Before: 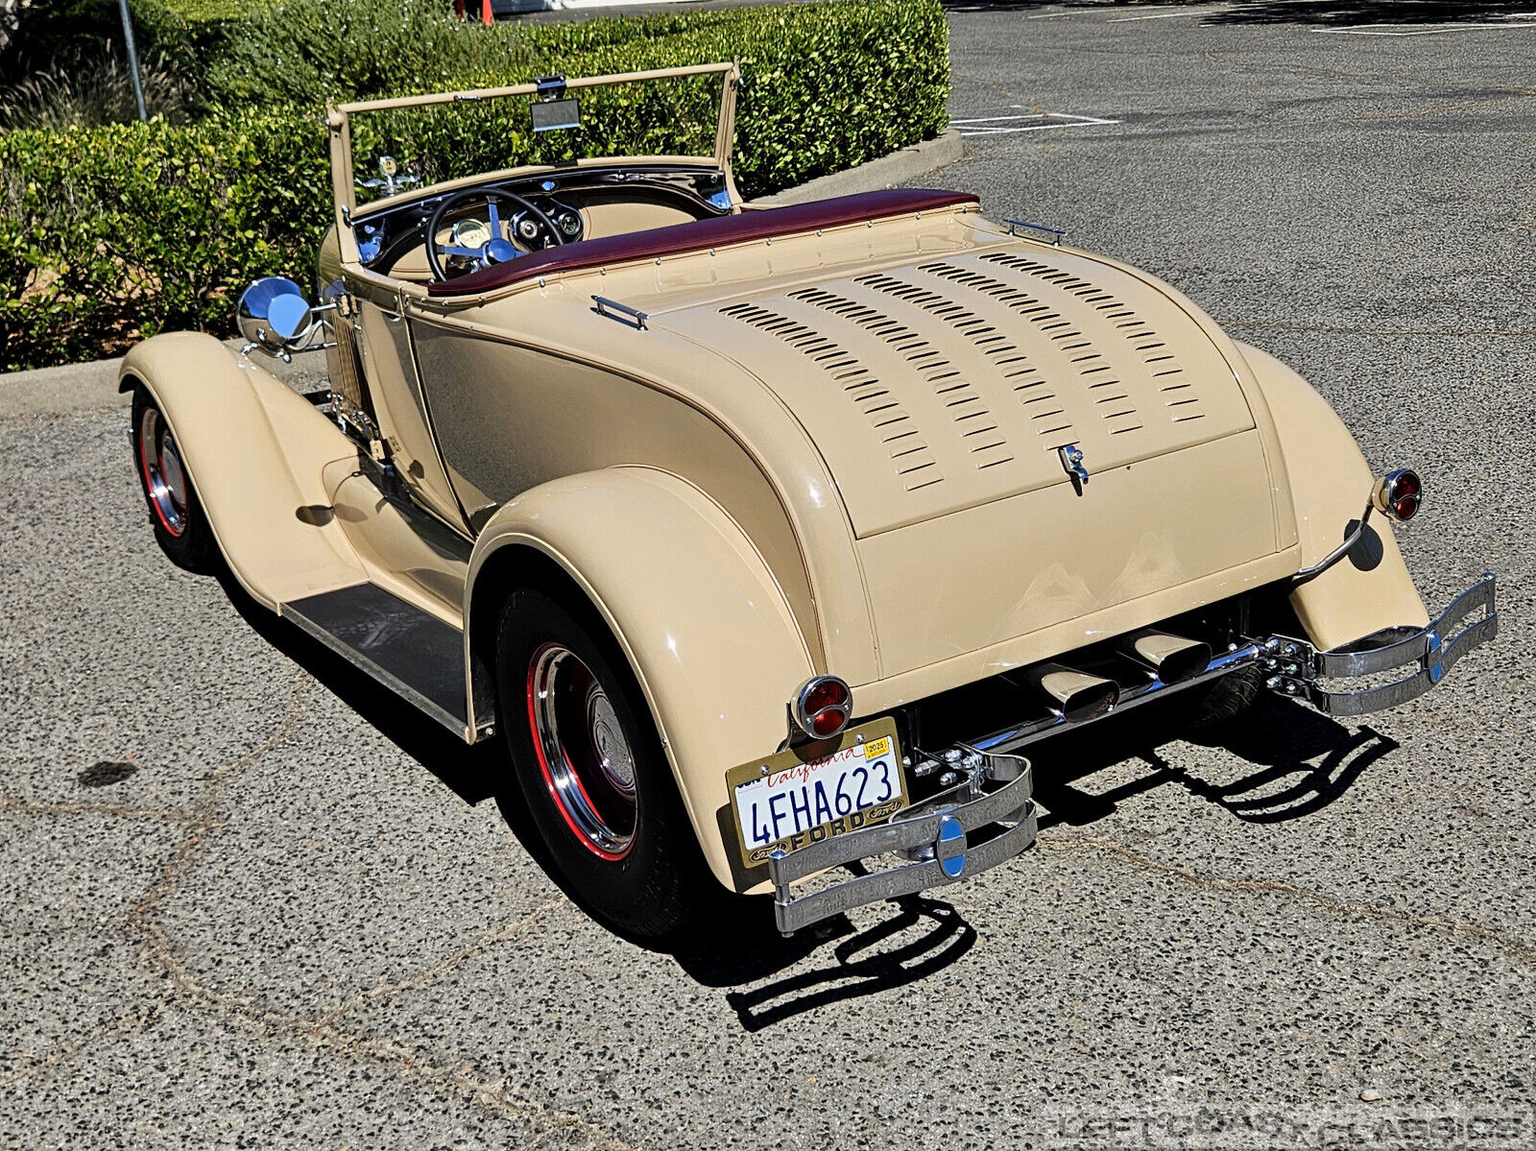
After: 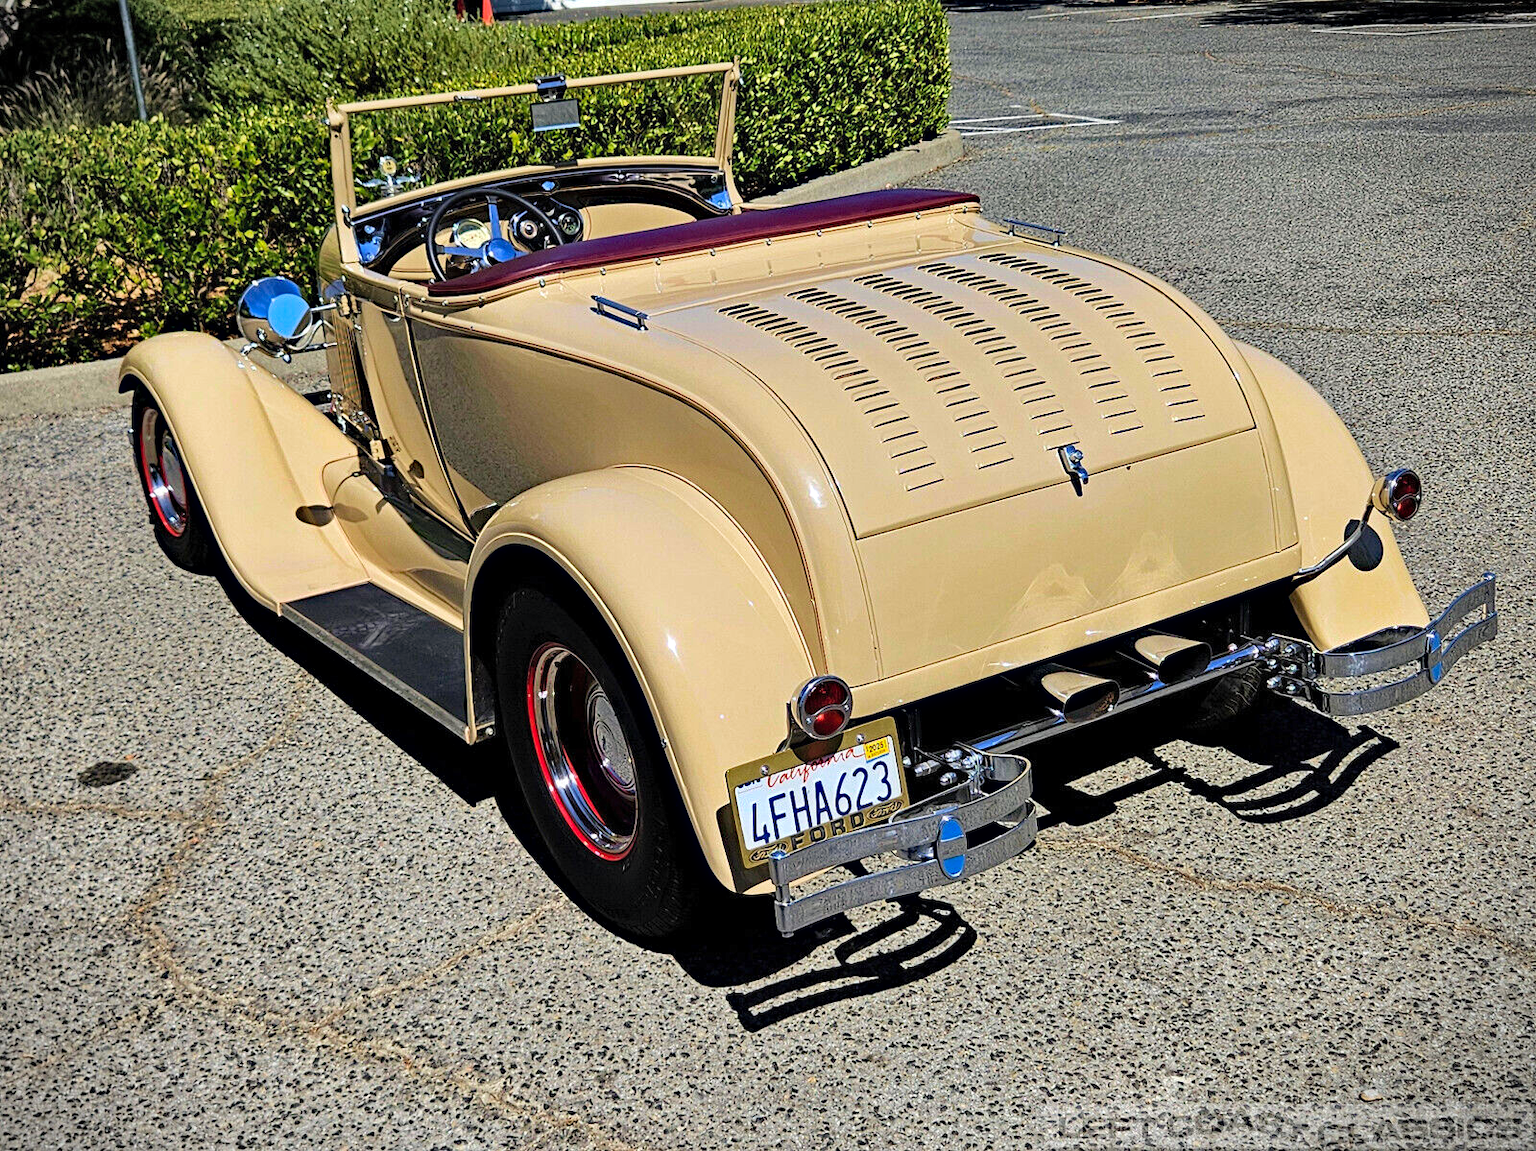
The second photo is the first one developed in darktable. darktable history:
contrast brightness saturation: brightness 0.092, saturation 0.192
haze removal: strength 0.397, distance 0.222, compatibility mode true, adaptive false
vignetting: fall-off start 97.16%, width/height ratio 1.185
velvia: on, module defaults
